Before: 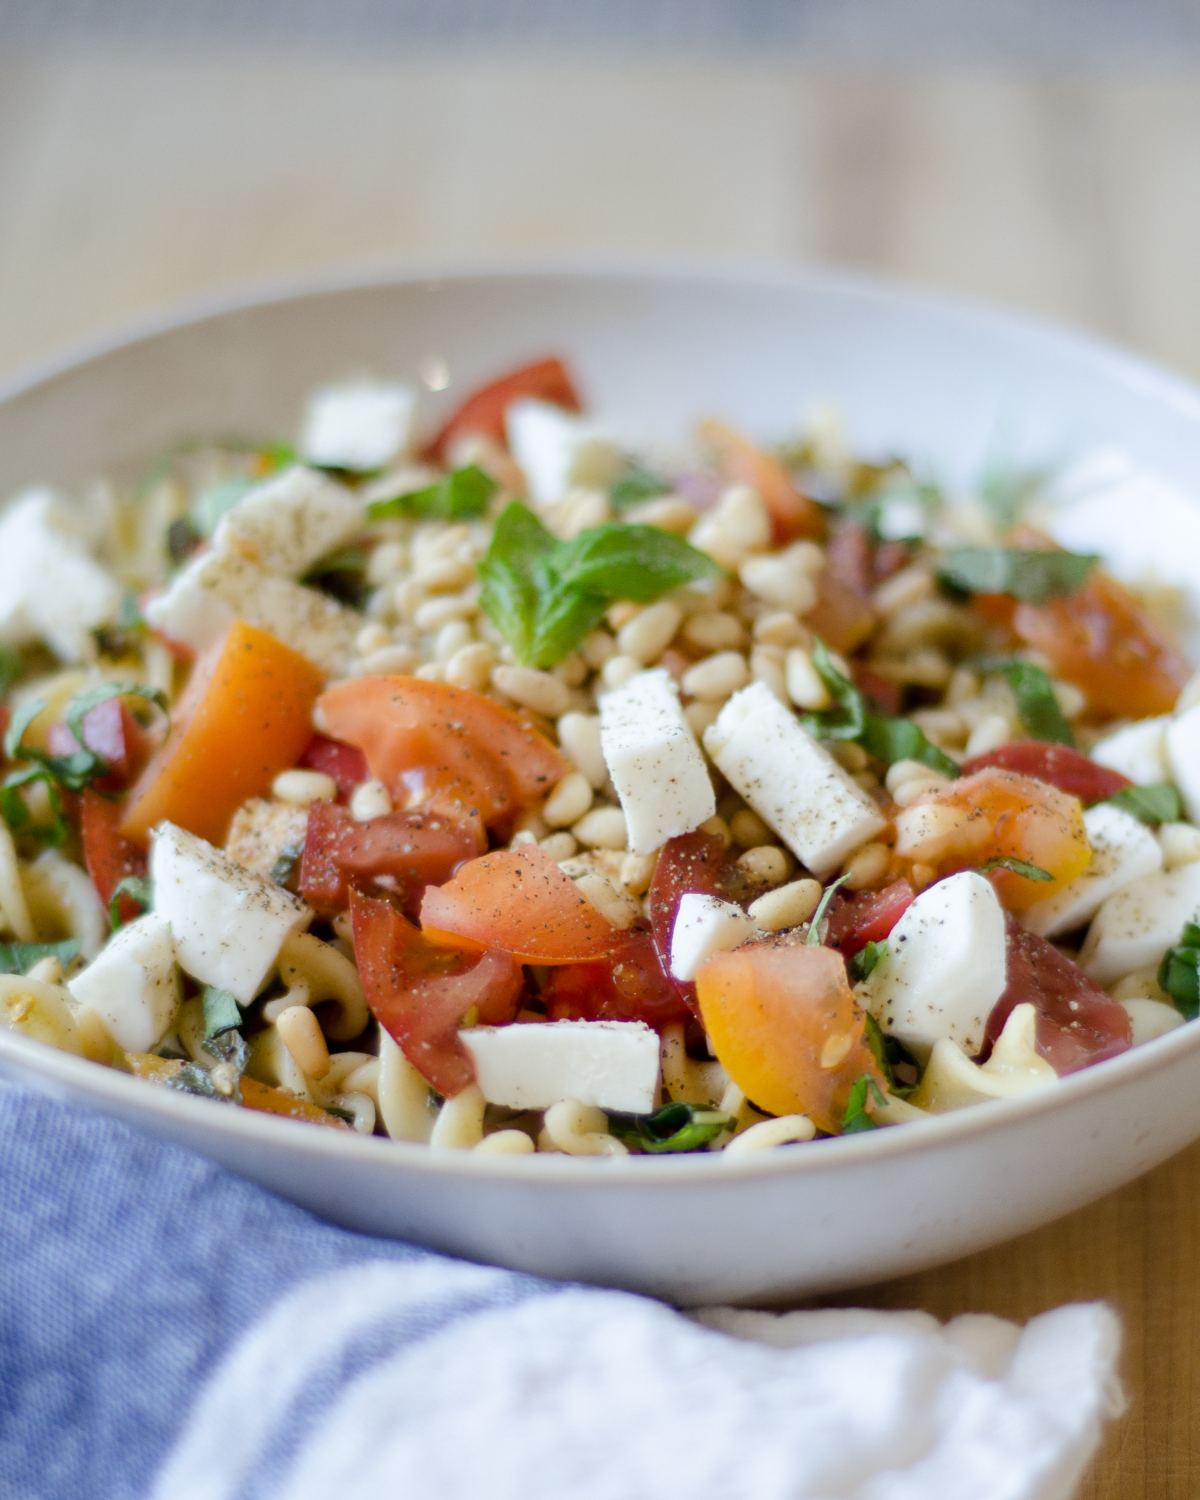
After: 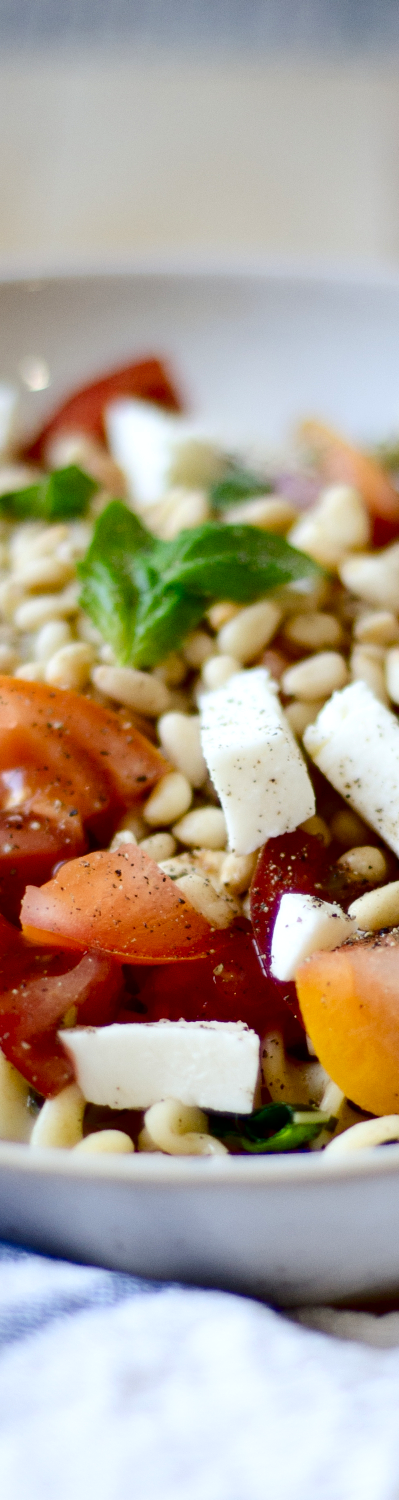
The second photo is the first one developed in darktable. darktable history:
exposure: black level correction 0.007, exposure 0.159 EV, compensate highlight preservation false
crop: left 33.36%, right 33.36%
contrast brightness saturation: contrast 0.19, brightness -0.24, saturation 0.11
